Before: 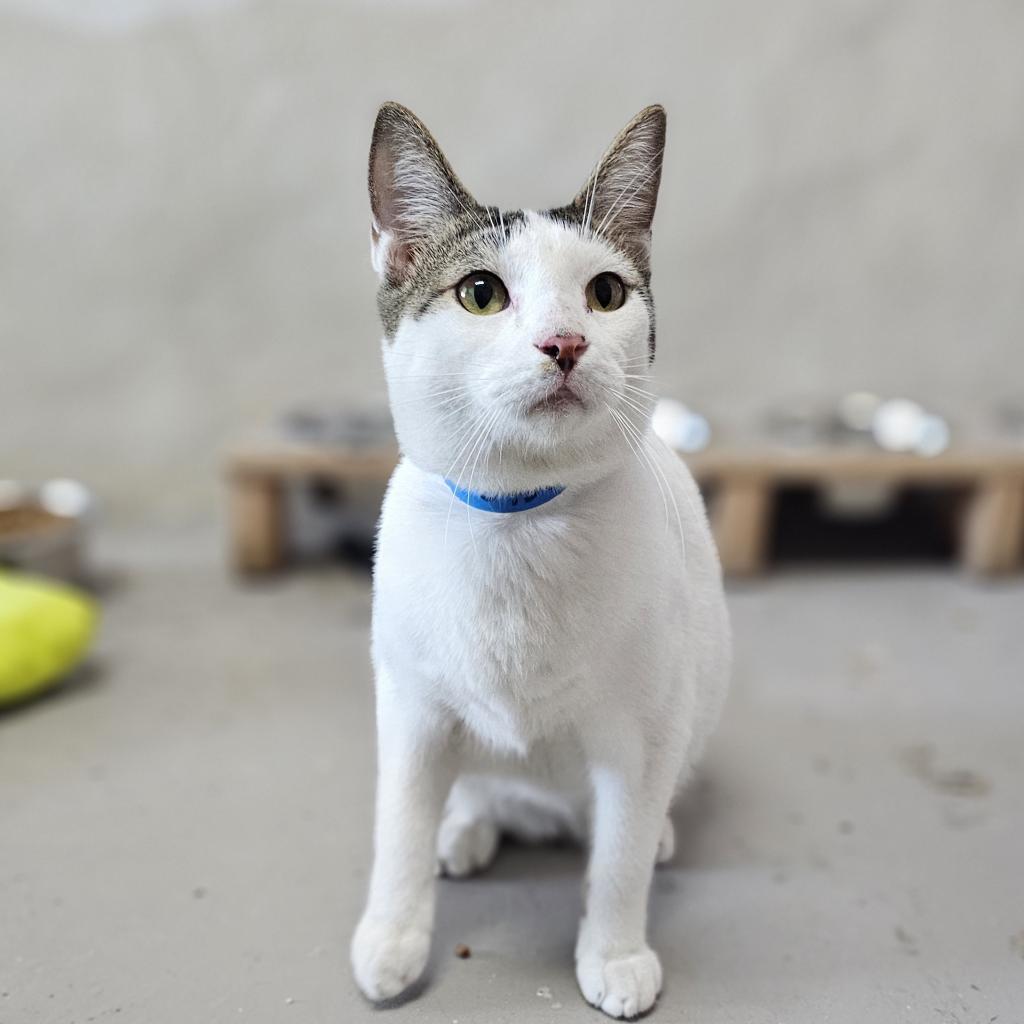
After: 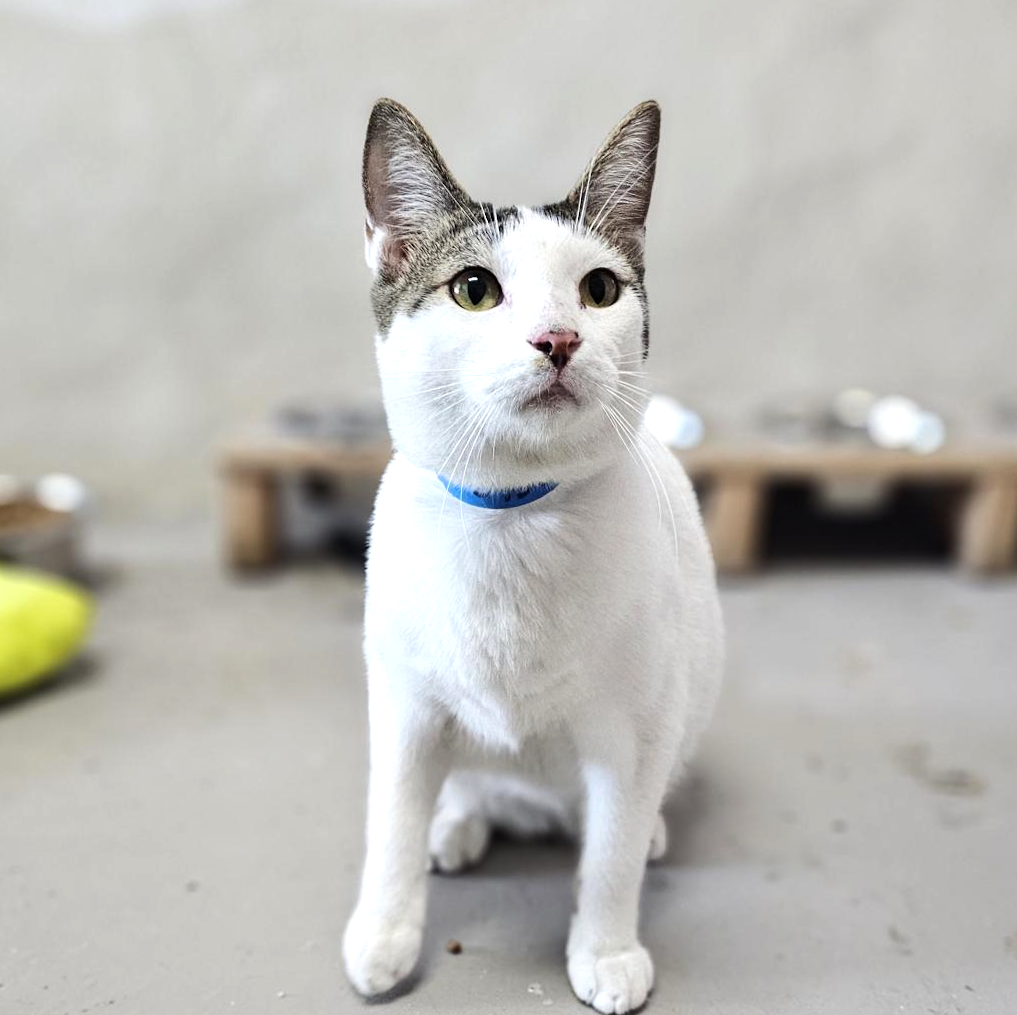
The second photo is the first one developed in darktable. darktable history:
rotate and perspective: rotation 0.192°, lens shift (horizontal) -0.015, crop left 0.005, crop right 0.996, crop top 0.006, crop bottom 0.99
tone equalizer: -8 EV -0.417 EV, -7 EV -0.389 EV, -6 EV -0.333 EV, -5 EV -0.222 EV, -3 EV 0.222 EV, -2 EV 0.333 EV, -1 EV 0.389 EV, +0 EV 0.417 EV, edges refinement/feathering 500, mask exposure compensation -1.57 EV, preserve details no
